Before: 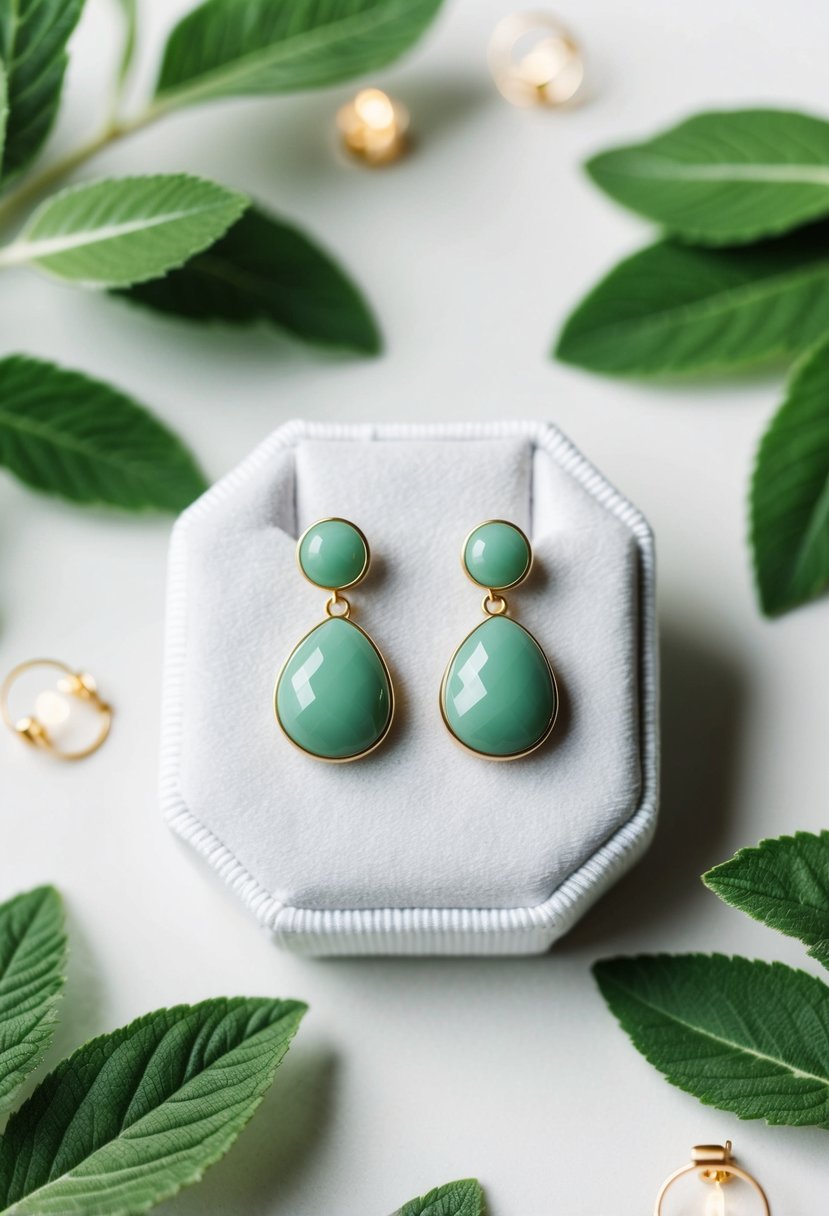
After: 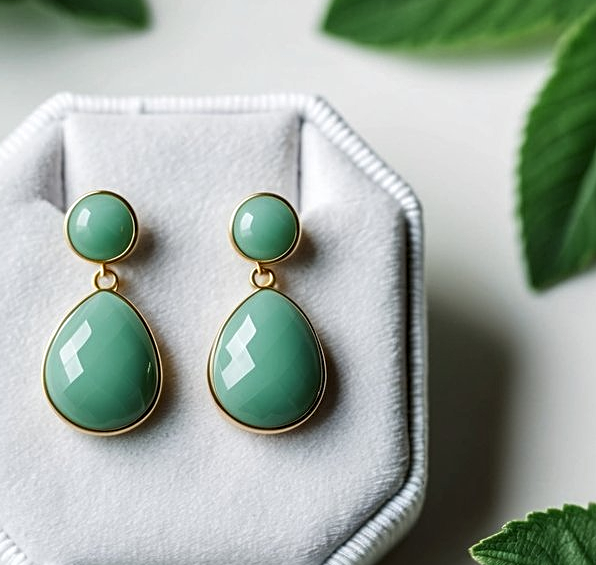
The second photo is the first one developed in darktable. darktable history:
sharpen: radius 2.731
local contrast: detail 130%
crop and rotate: left 28.027%, top 26.947%, bottom 26.566%
